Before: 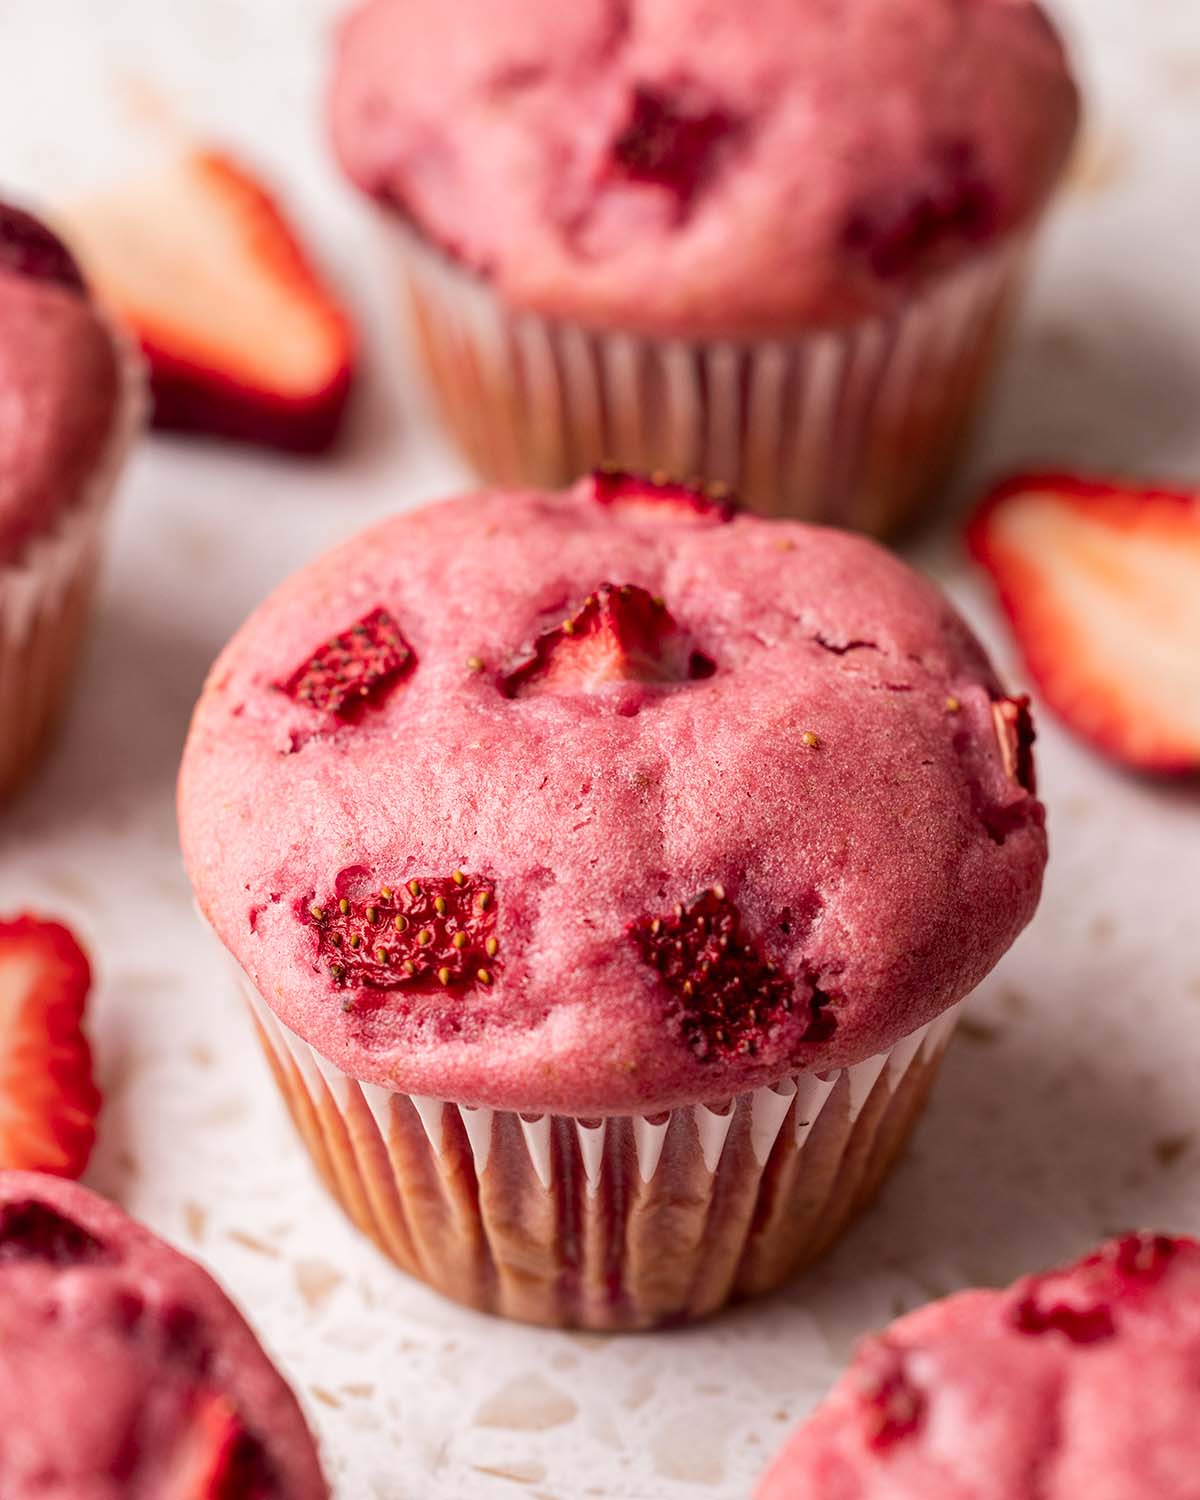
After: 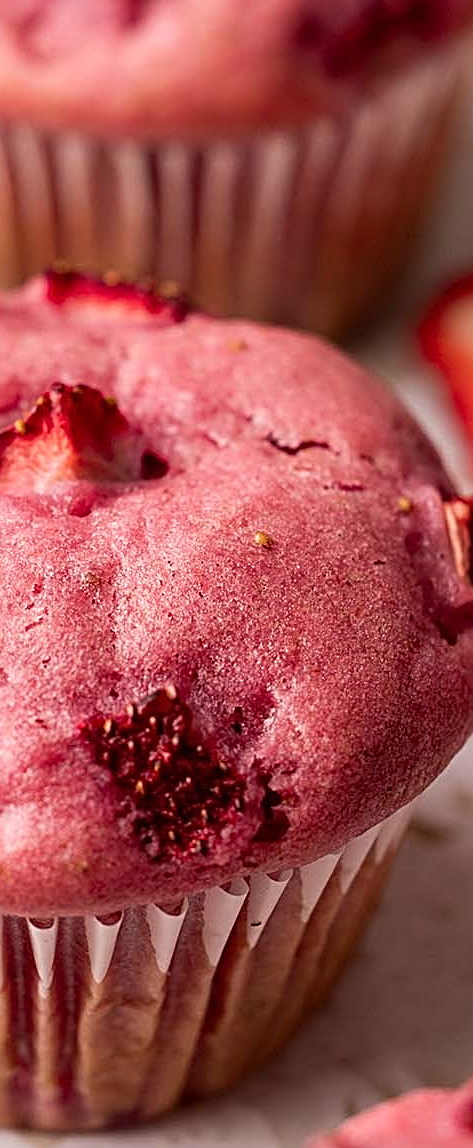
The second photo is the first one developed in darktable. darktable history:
sharpen: radius 2.584, amount 0.688
crop: left 45.721%, top 13.393%, right 14.118%, bottom 10.01%
